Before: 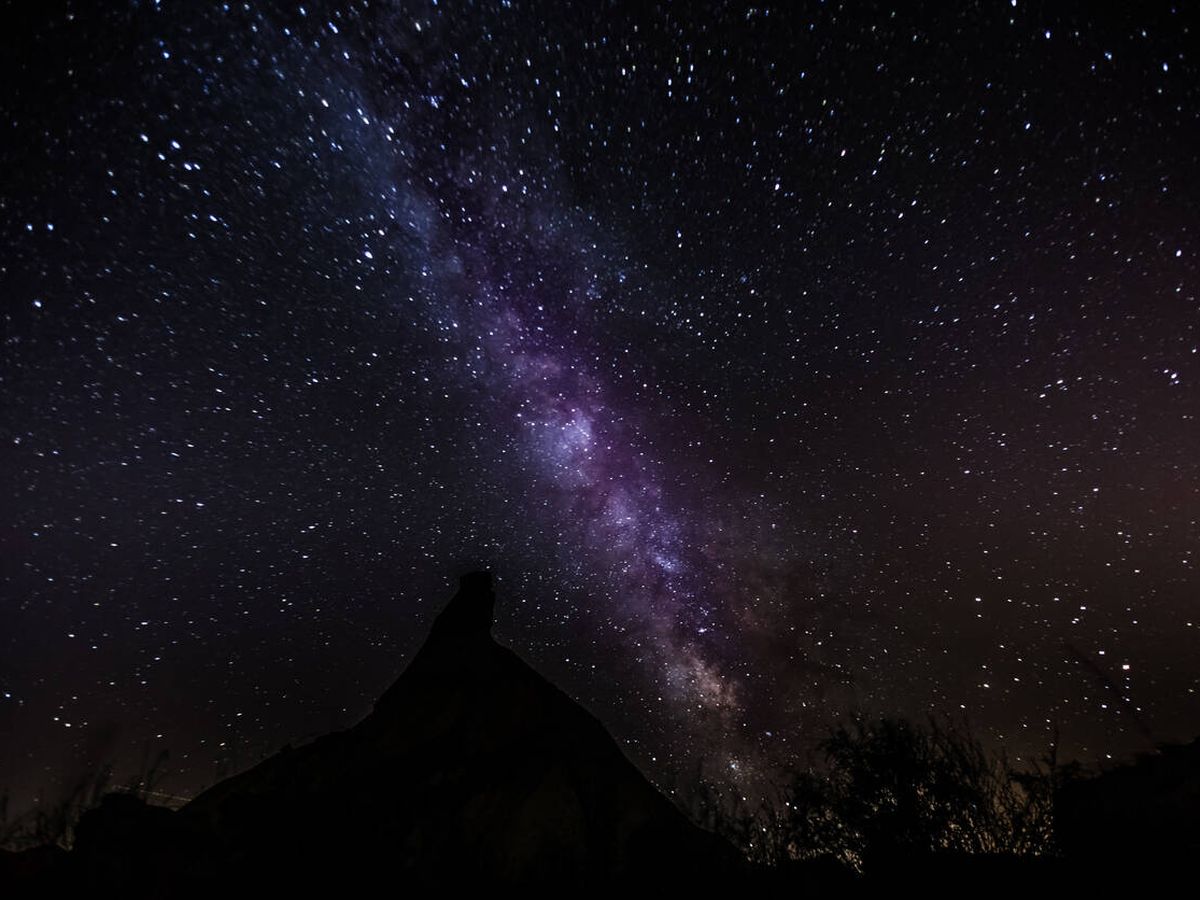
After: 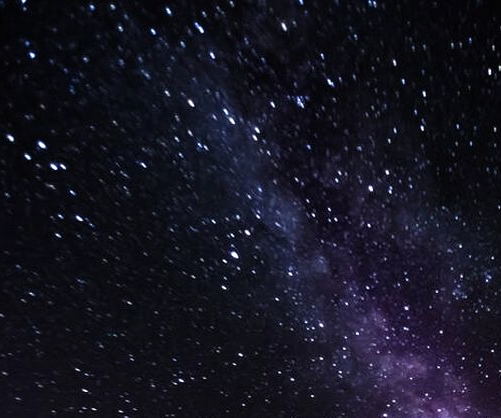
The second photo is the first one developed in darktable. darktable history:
tone equalizer: -8 EV -0.399 EV, -7 EV -0.386 EV, -6 EV -0.313 EV, -5 EV -0.232 EV, -3 EV 0.19 EV, -2 EV 0.311 EV, -1 EV 0.396 EV, +0 EV 0.411 EV, mask exposure compensation -0.495 EV
crop and rotate: left 11.237%, top 0.051%, right 46.982%, bottom 53.449%
